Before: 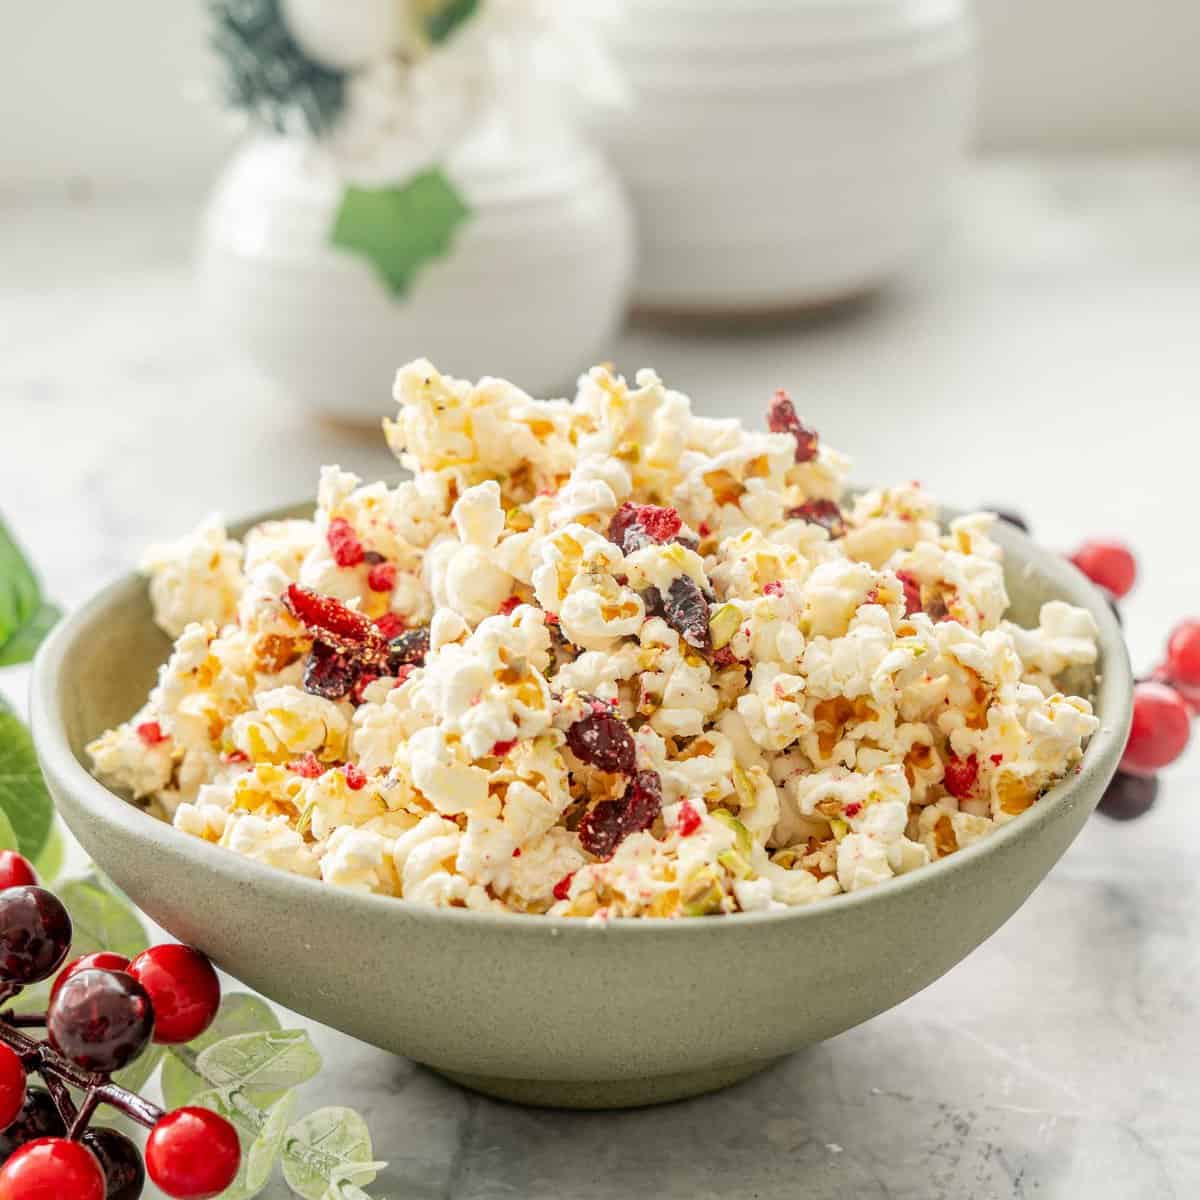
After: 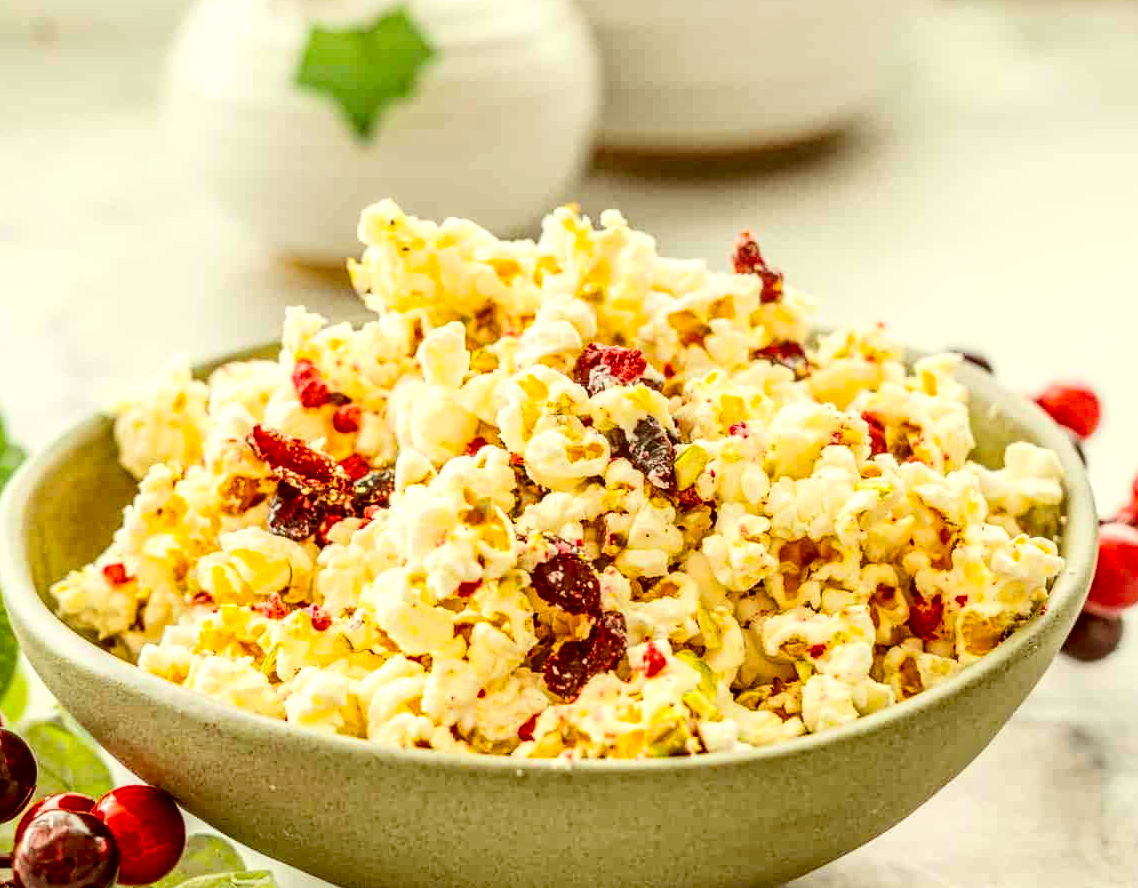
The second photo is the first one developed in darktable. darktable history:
exposure: black level correction 0.001, compensate highlight preservation false
crop and rotate: left 2.967%, top 13.311%, right 2.126%, bottom 12.672%
contrast brightness saturation: contrast 0.244, brightness 0.089
local contrast: detail 130%
color balance rgb: shadows lift › luminance -9.57%, highlights gain › chroma 0.887%, highlights gain › hue 27.88°, perceptual saturation grading › global saturation 30.547%
haze removal: strength 0.291, distance 0.251, compatibility mode true, adaptive false
color correction: highlights a* -6.02, highlights b* 9.12, shadows a* 10.63, shadows b* 23.47
